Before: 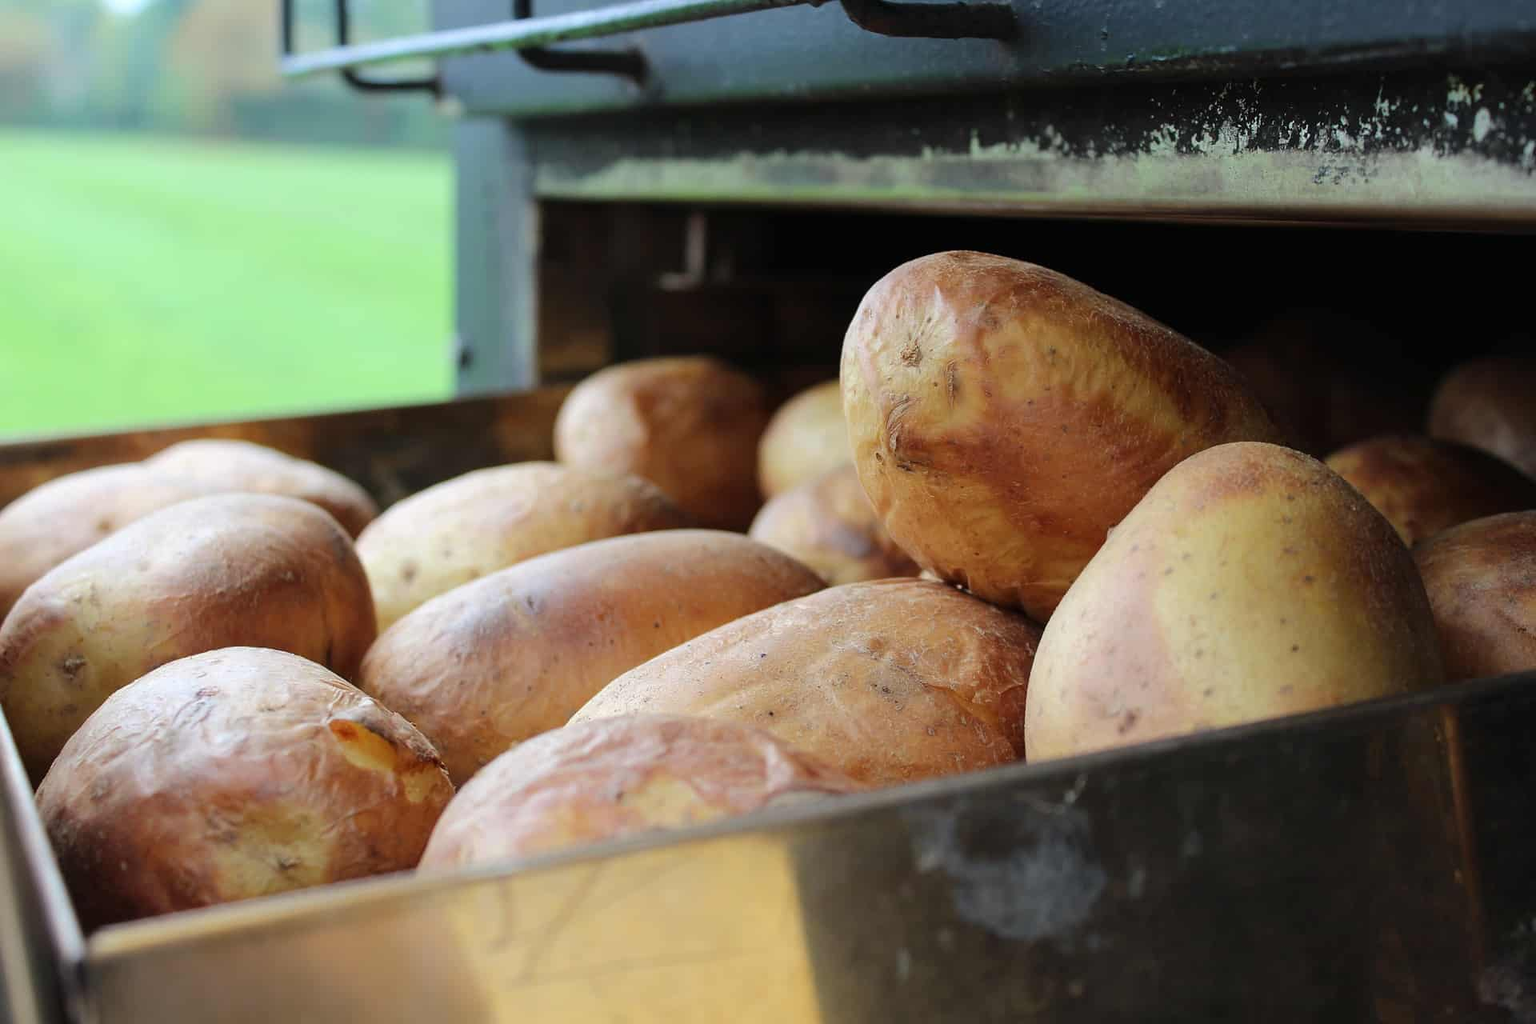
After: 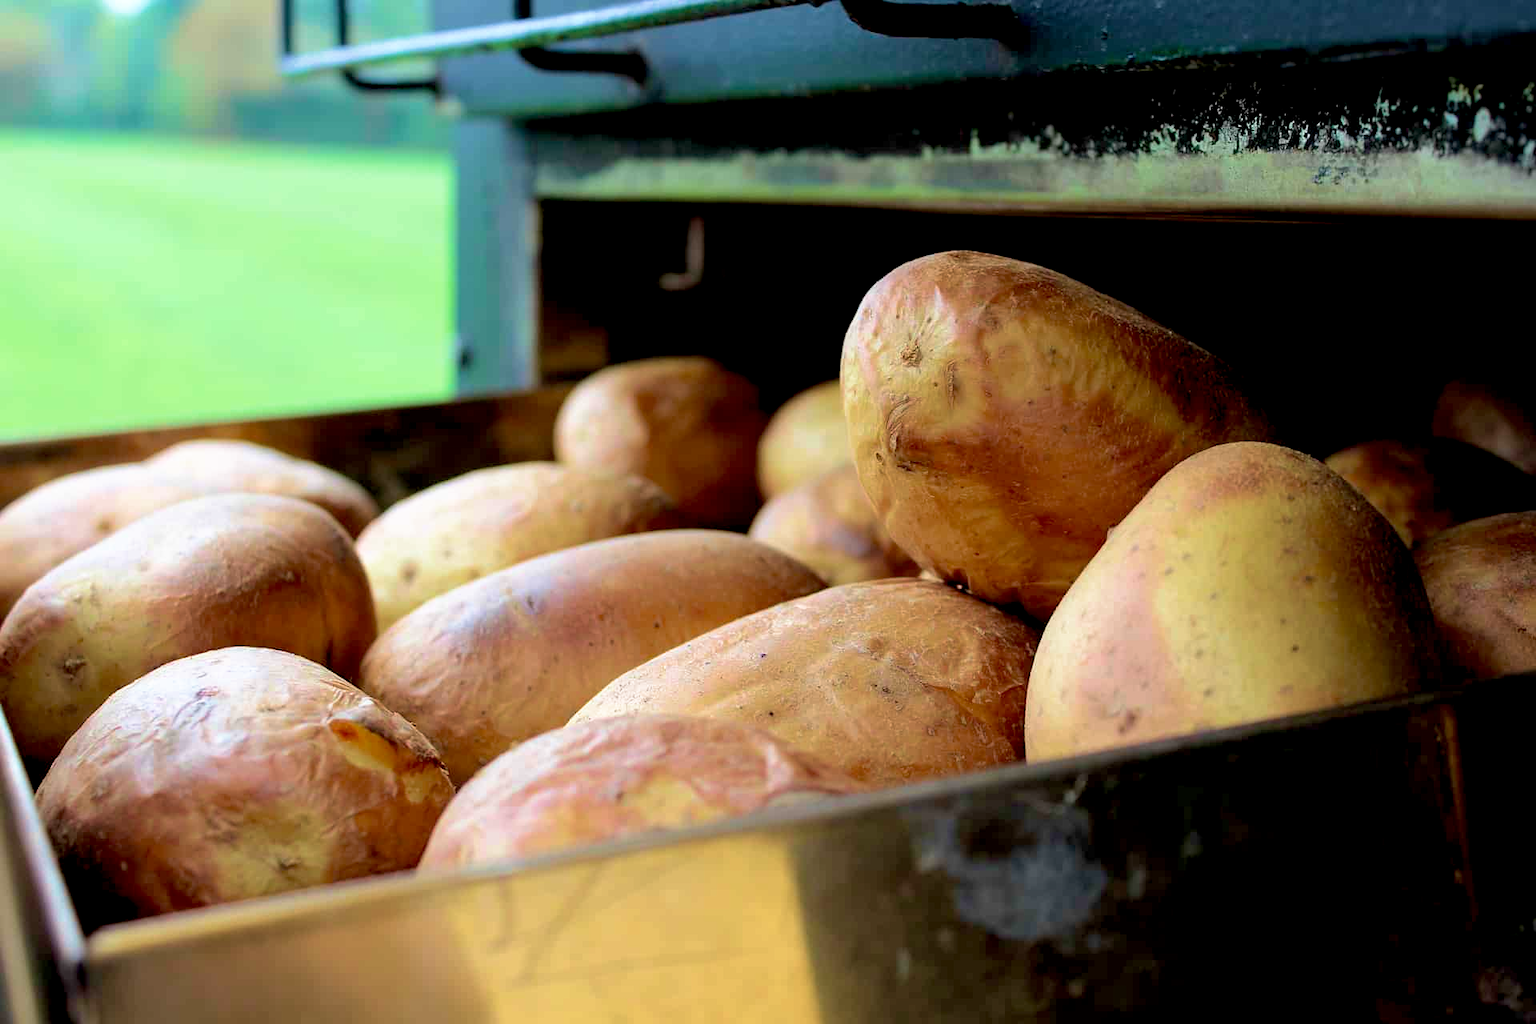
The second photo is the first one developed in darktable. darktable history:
velvia: strength 56%
base curve: curves: ch0 [(0.017, 0) (0.425, 0.441) (0.844, 0.933) (1, 1)], preserve colors none
